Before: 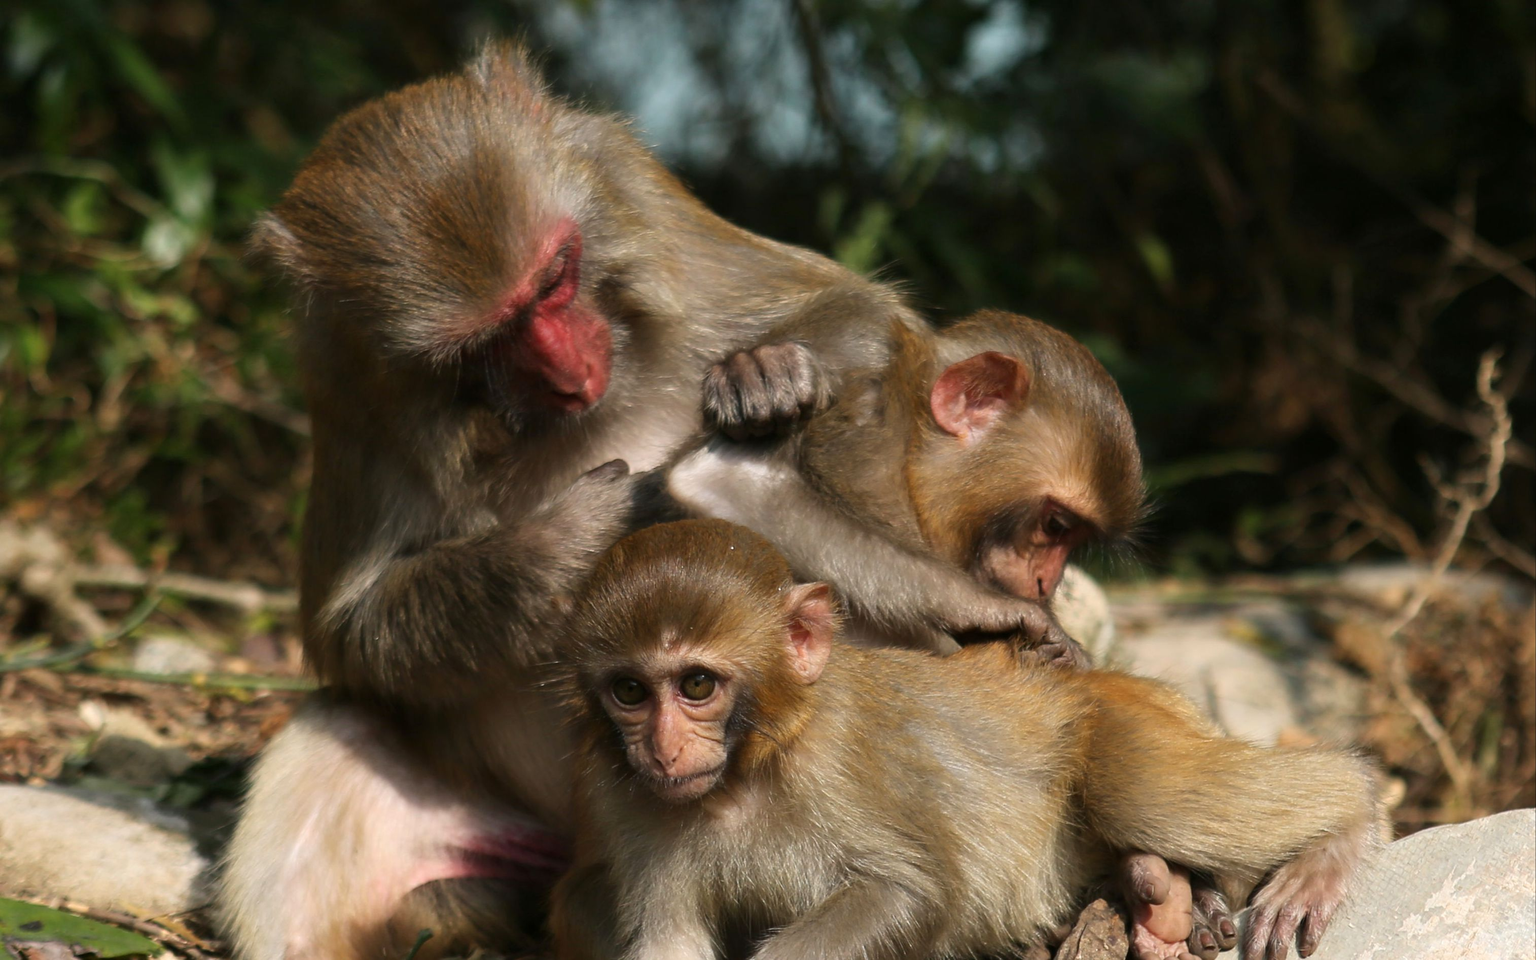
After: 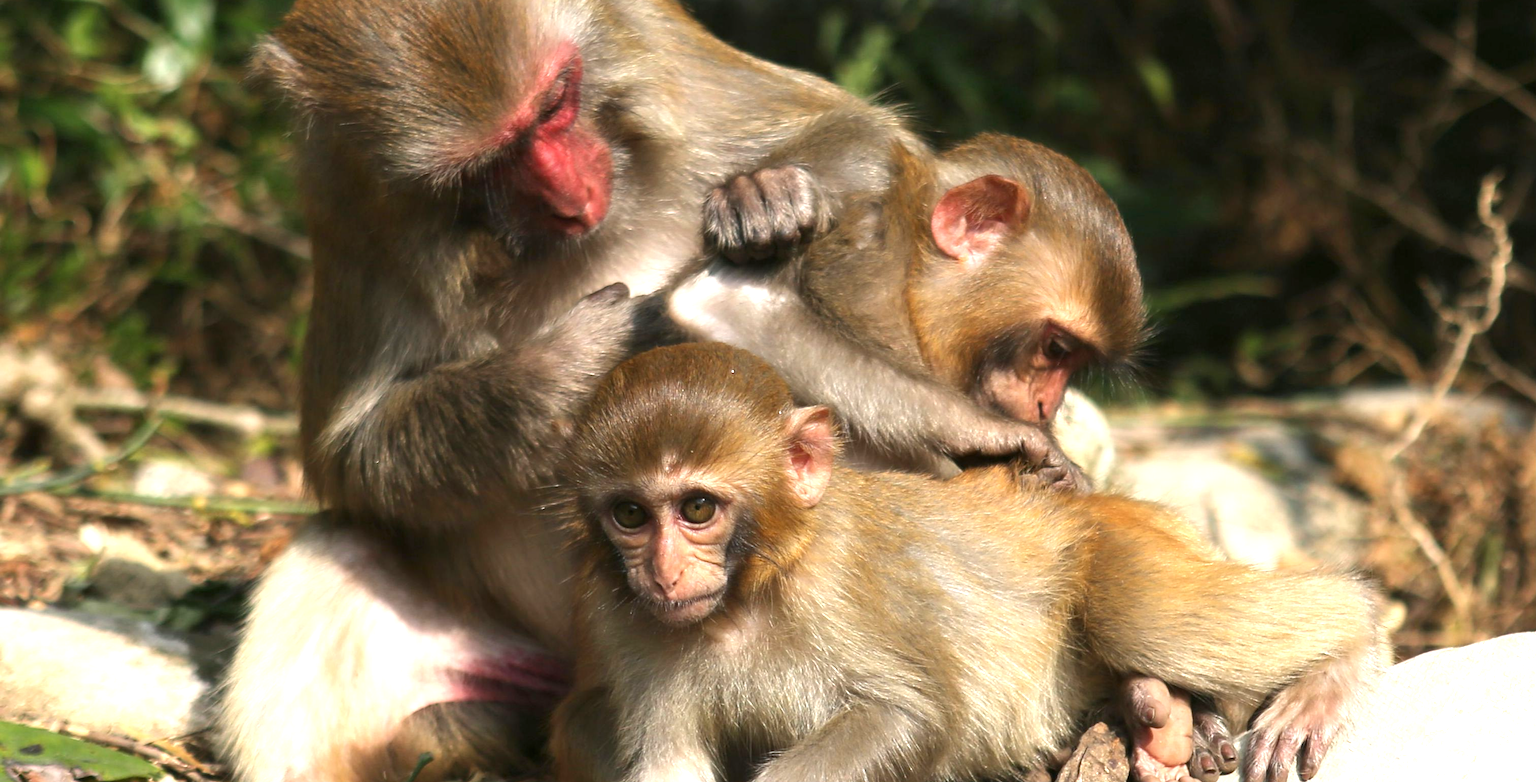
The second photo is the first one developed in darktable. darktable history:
crop and rotate: top 18.48%
exposure: black level correction 0, exposure 1 EV, compensate exposure bias true, compensate highlight preservation false
